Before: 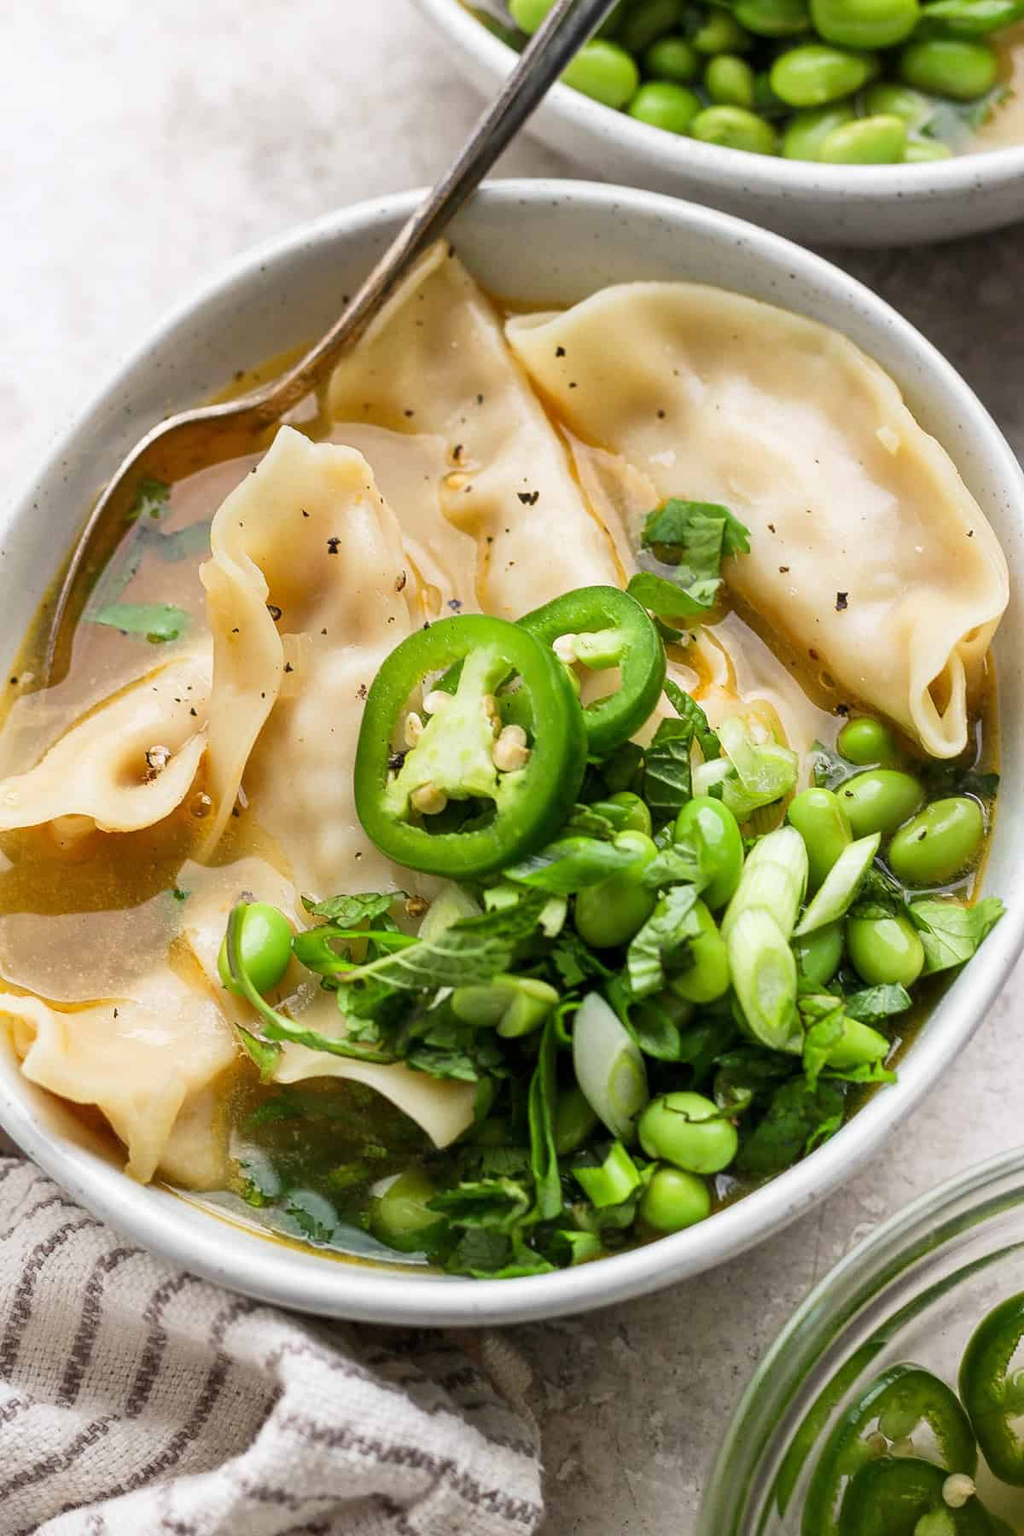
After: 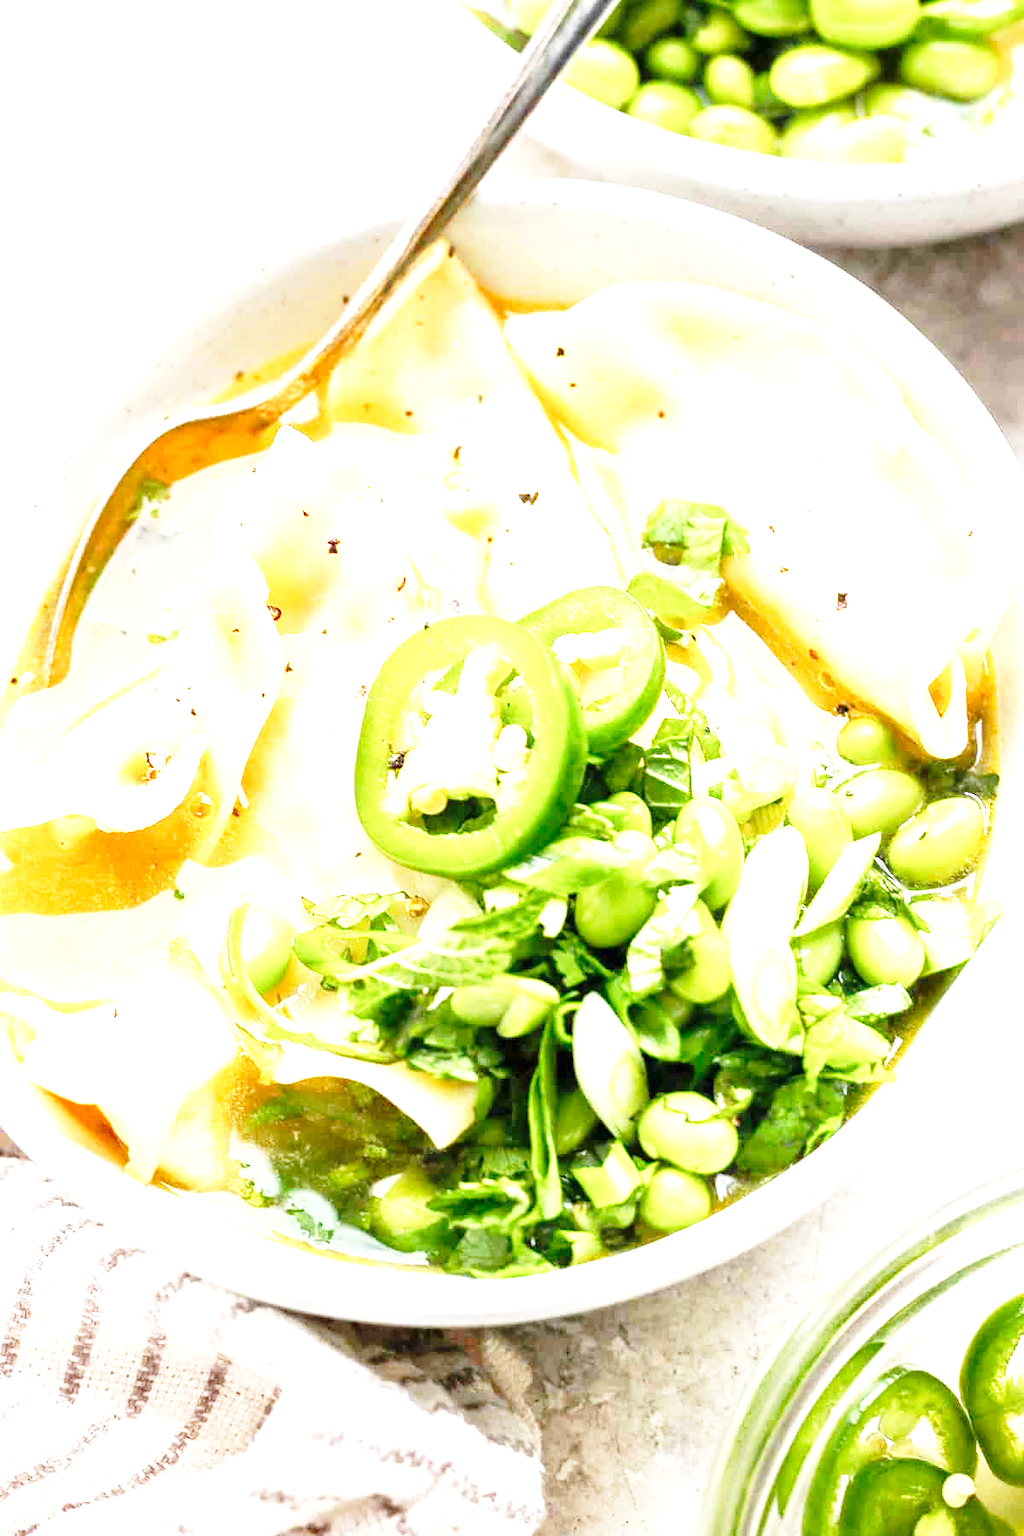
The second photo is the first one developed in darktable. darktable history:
base curve: curves: ch0 [(0, 0) (0.028, 0.03) (0.121, 0.232) (0.46, 0.748) (0.859, 0.968) (1, 1)], preserve colors none
exposure: exposure 2.04 EV, compensate highlight preservation false
